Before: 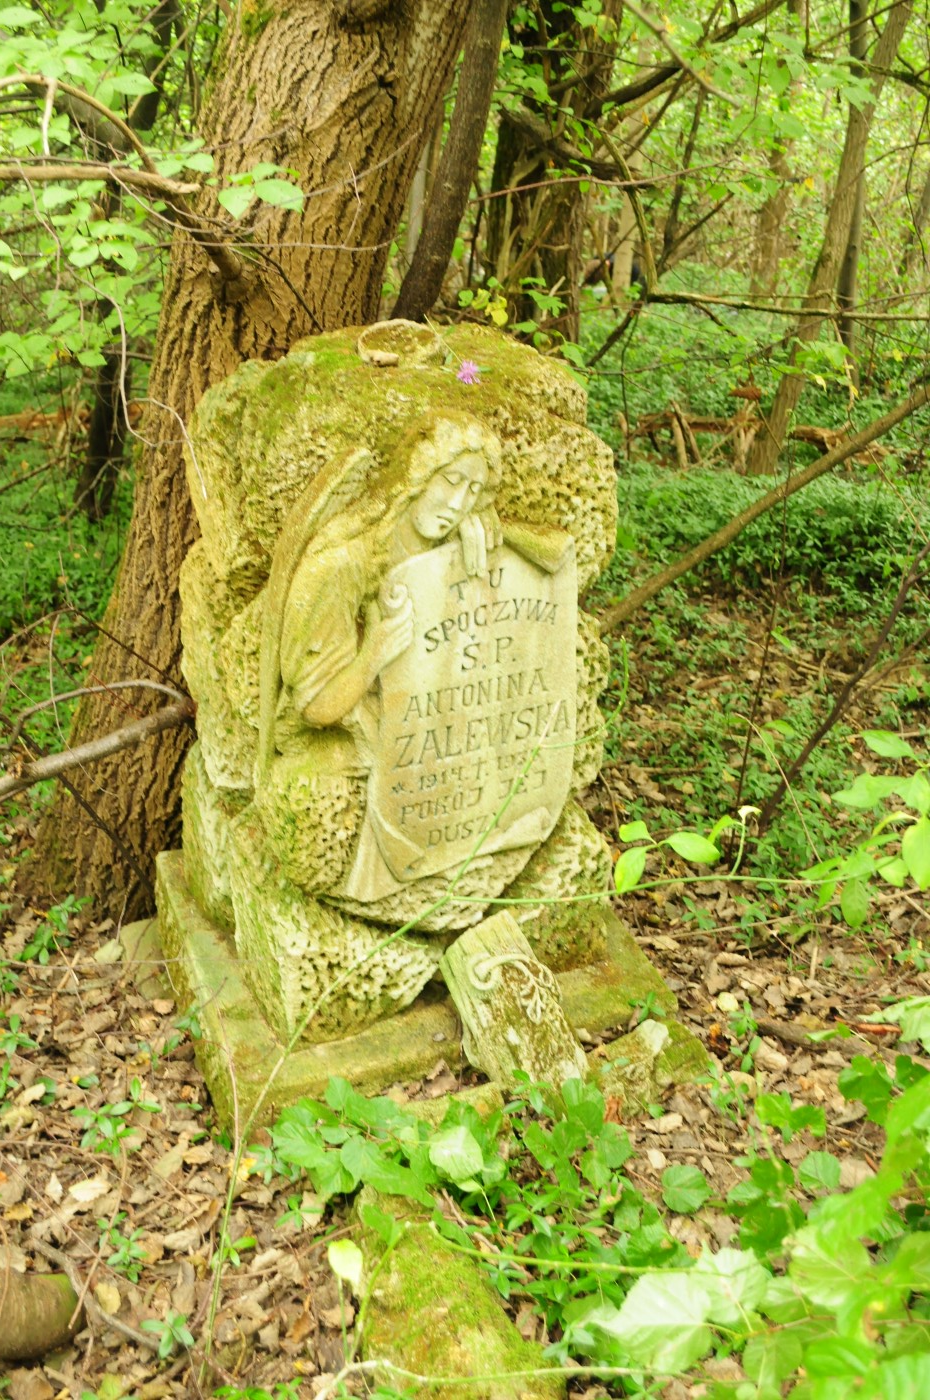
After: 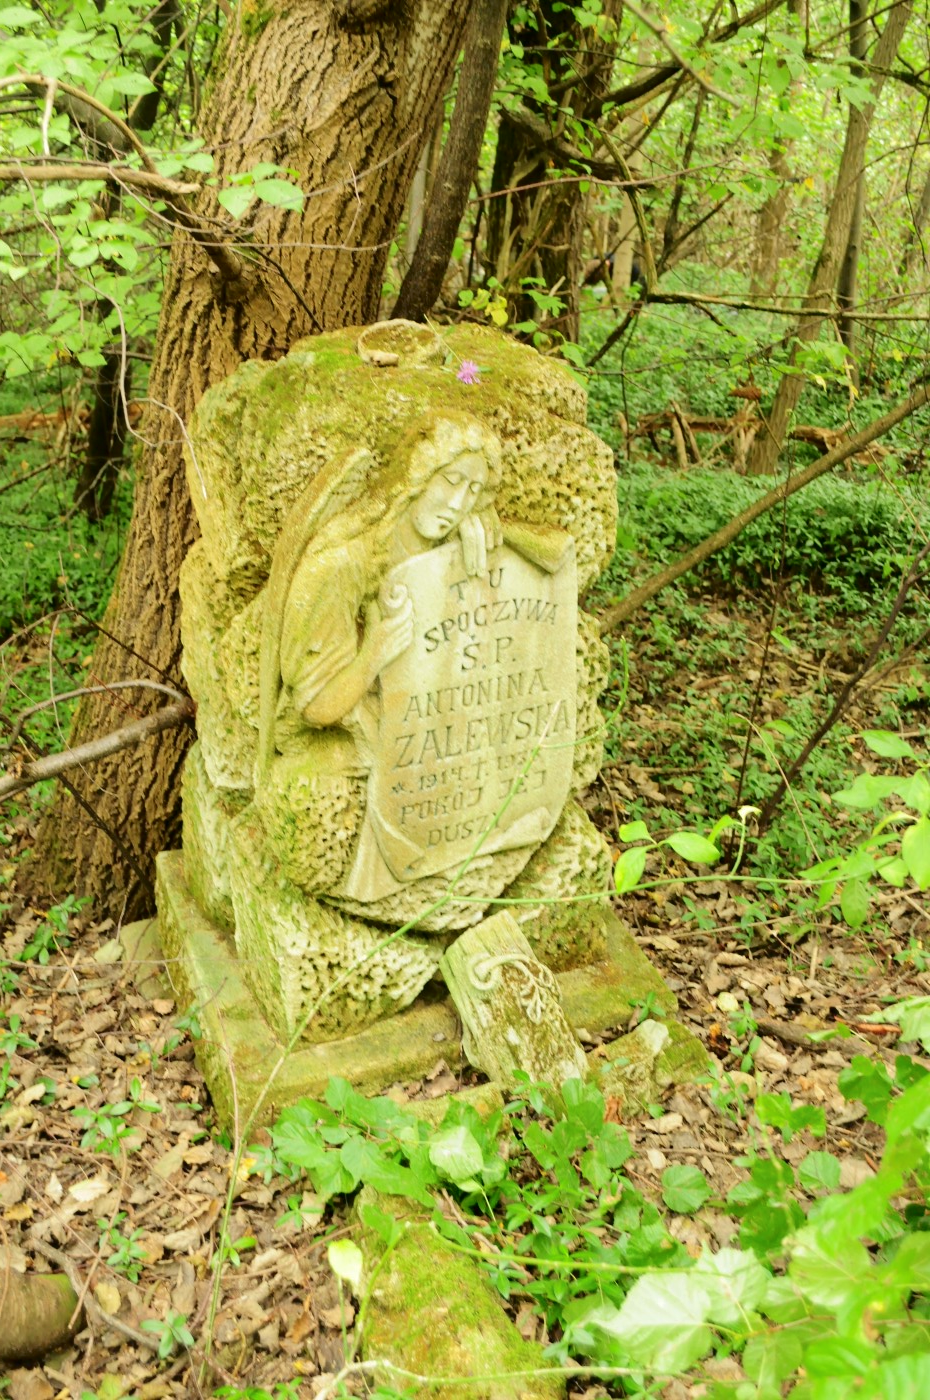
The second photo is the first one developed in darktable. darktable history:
tone curve: curves: ch0 [(0, 0) (0.003, 0.005) (0.011, 0.006) (0.025, 0.013) (0.044, 0.027) (0.069, 0.042) (0.1, 0.06) (0.136, 0.085) (0.177, 0.118) (0.224, 0.171) (0.277, 0.239) (0.335, 0.314) (0.399, 0.394) (0.468, 0.473) (0.543, 0.552) (0.623, 0.64) (0.709, 0.718) (0.801, 0.801) (0.898, 0.882) (1, 1)], color space Lab, independent channels, preserve colors none
